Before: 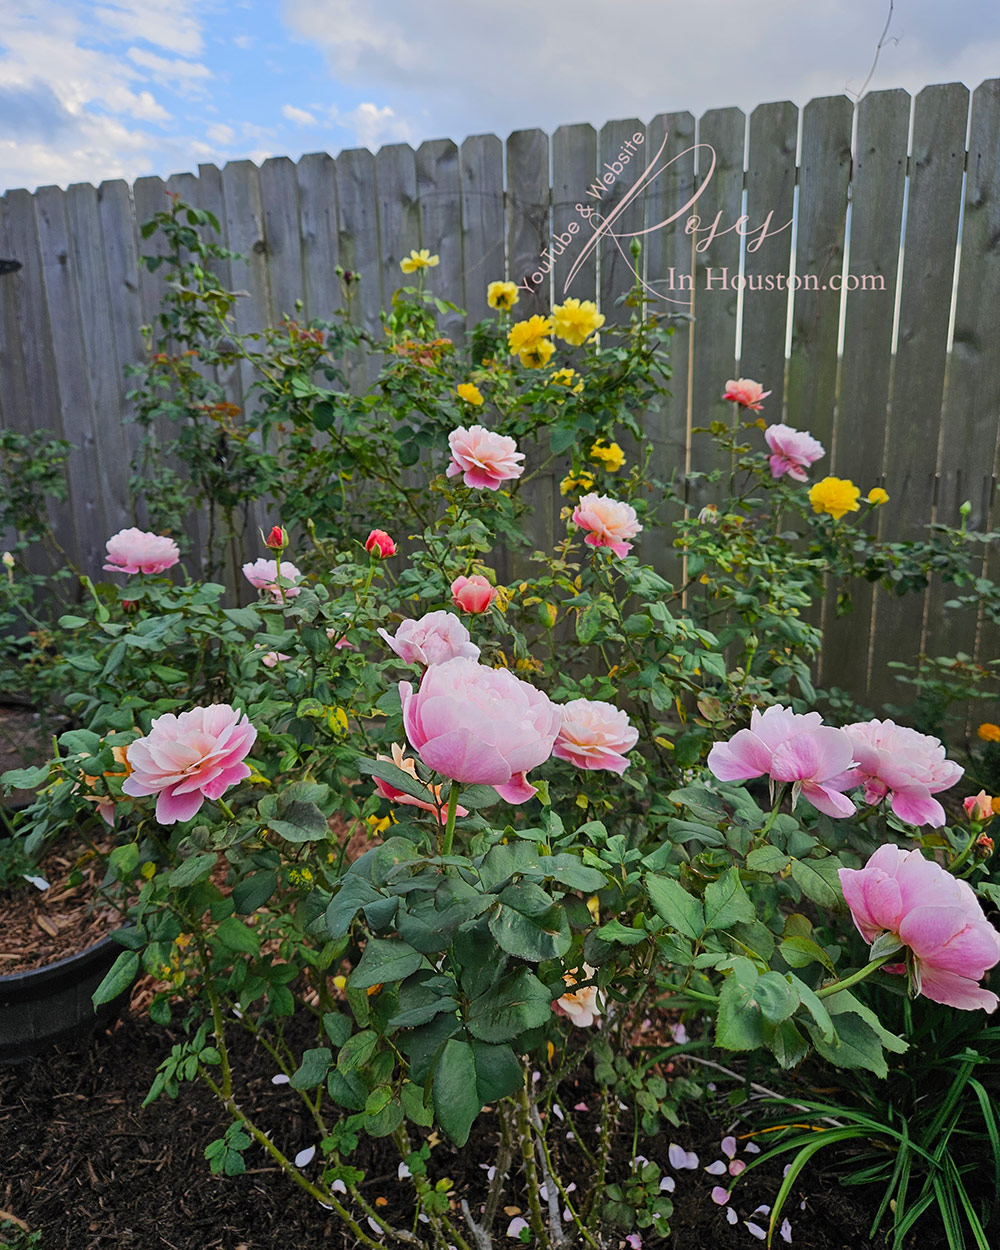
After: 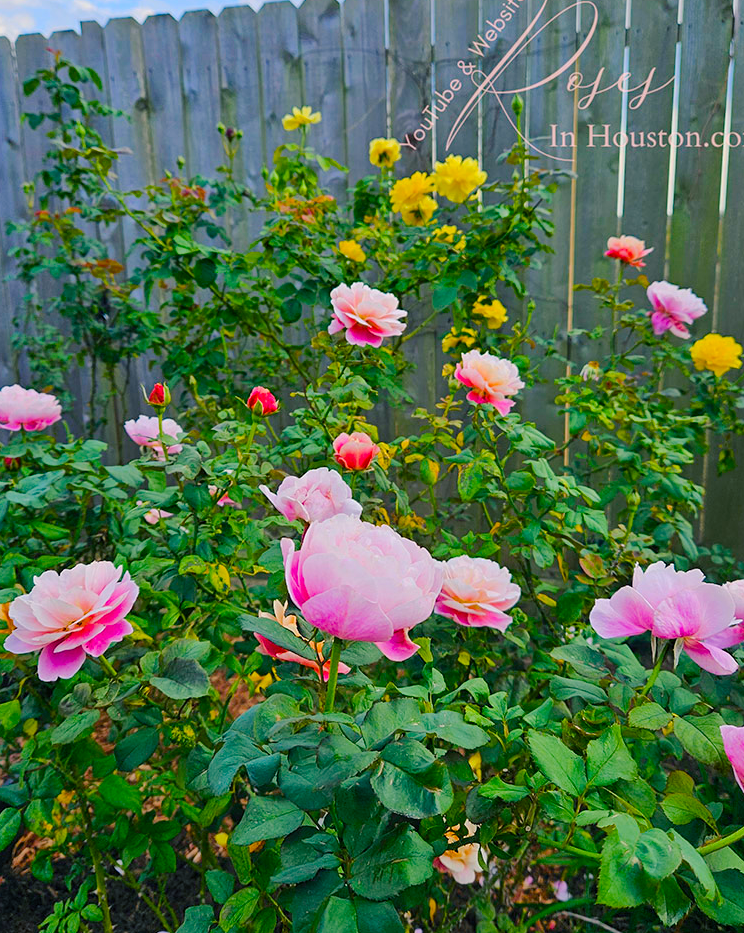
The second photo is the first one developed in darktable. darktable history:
crop and rotate: left 11.842%, top 11.446%, right 13.715%, bottom 13.897%
color balance rgb: shadows lift › chroma 5.337%, shadows lift › hue 238.2°, perceptual saturation grading › global saturation 39.452%, perceptual saturation grading › highlights -25.5%, perceptual saturation grading › mid-tones 35.461%, perceptual saturation grading › shadows 36.115%, perceptual brilliance grading › mid-tones 10.152%, perceptual brilliance grading › shadows 15.625%, global vibrance 20%
